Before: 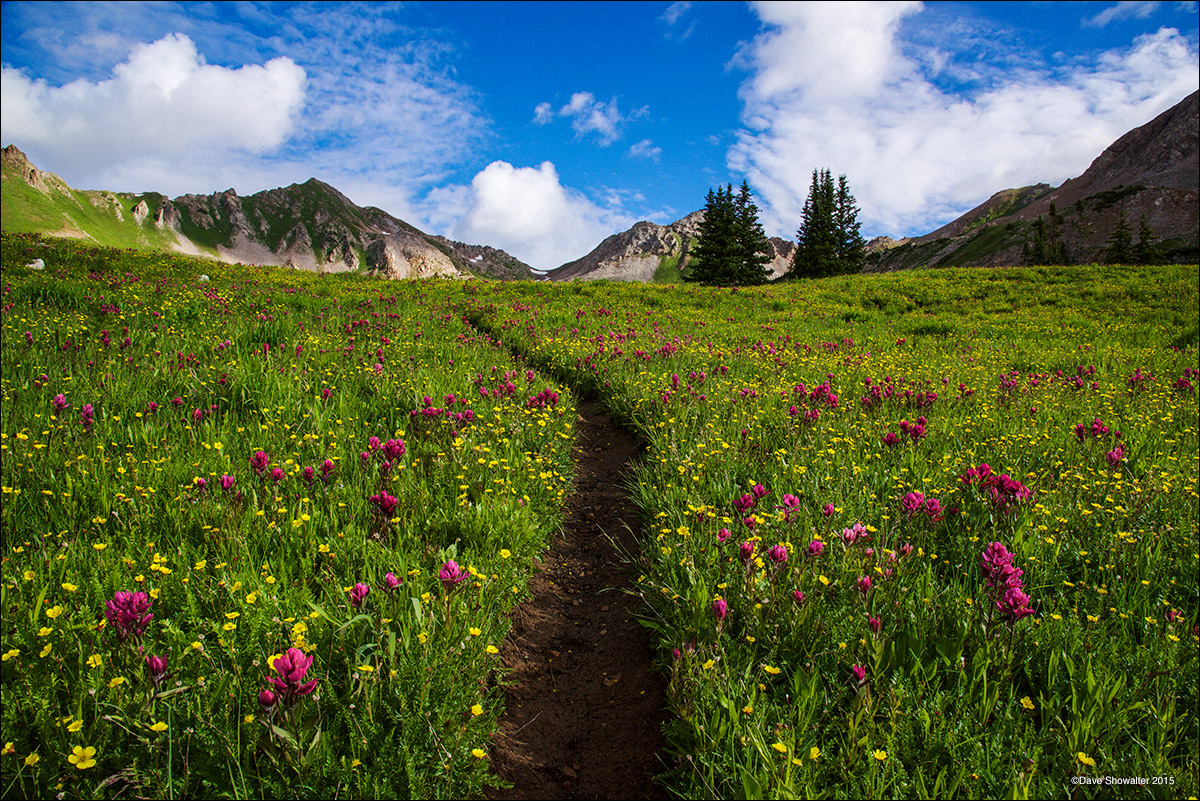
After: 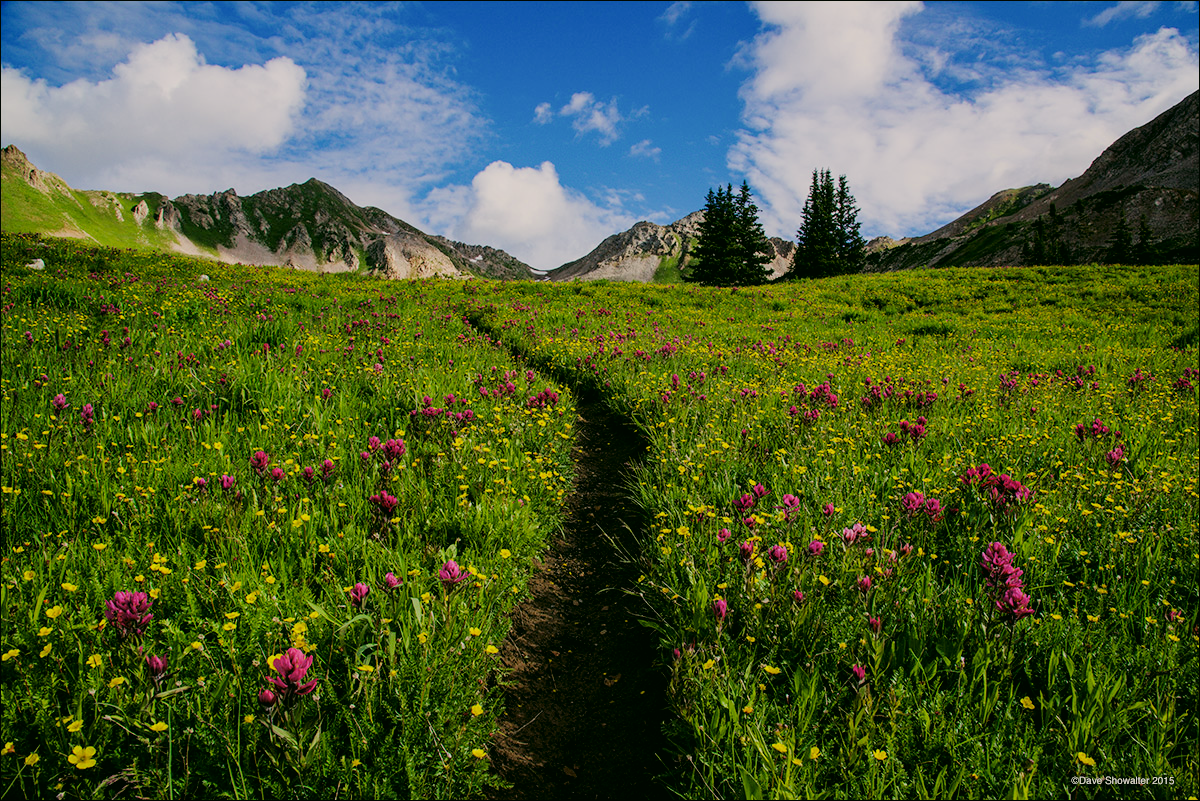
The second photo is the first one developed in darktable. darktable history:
color correction: highlights a* 4.05, highlights b* 4.95, shadows a* -8.11, shadows b* 4.55
filmic rgb: black relative exposure -7.72 EV, white relative exposure 4.35 EV, hardness 3.75, latitude 37.74%, contrast 0.975, highlights saturation mix 9.2%, shadows ↔ highlights balance 4.84%
